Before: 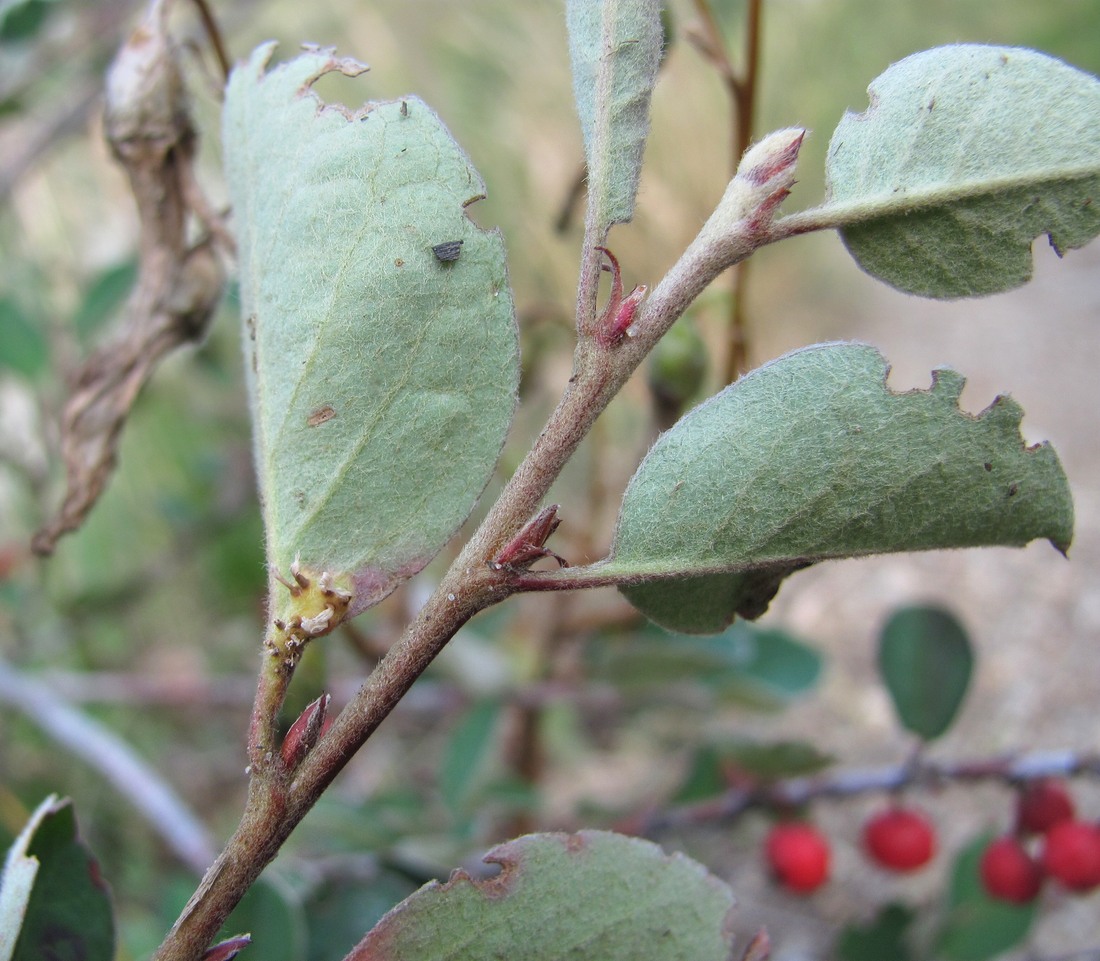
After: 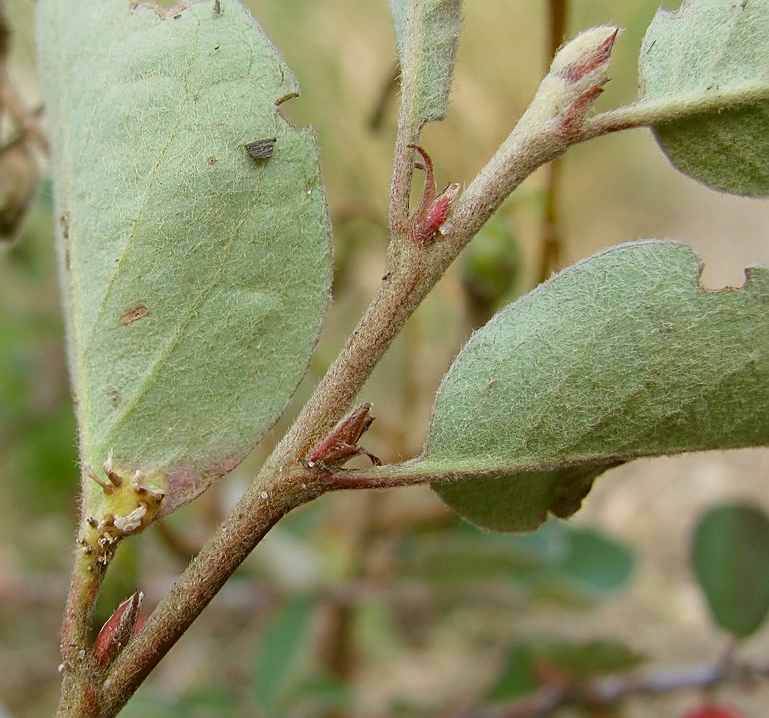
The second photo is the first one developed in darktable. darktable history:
color correction: highlights a* -1.43, highlights b* 10.12, shadows a* 0.395, shadows b* 19.35
color balance rgb: contrast -10%
sharpen: on, module defaults
crop and rotate: left 17.046%, top 10.659%, right 12.989%, bottom 14.553%
exposure: exposure 0 EV, compensate highlight preservation false
